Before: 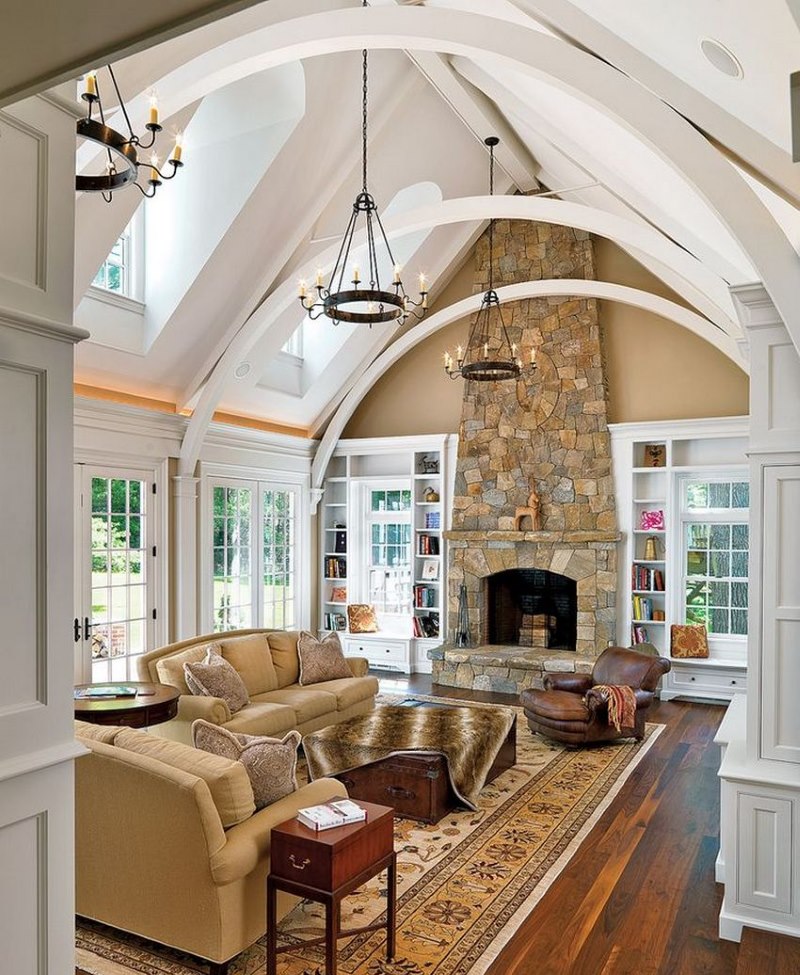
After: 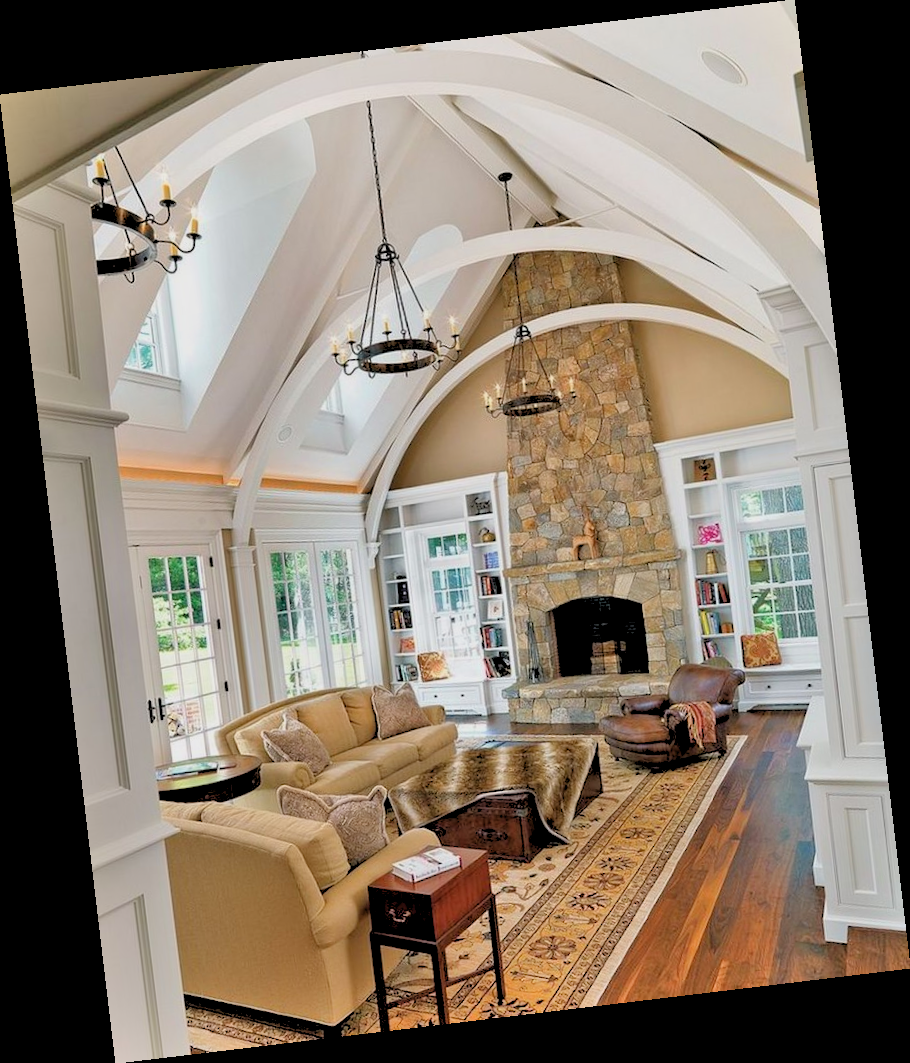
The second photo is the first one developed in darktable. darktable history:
rotate and perspective: rotation -6.83°, automatic cropping off
rgb levels: preserve colors sum RGB, levels [[0.038, 0.433, 0.934], [0, 0.5, 1], [0, 0.5, 1]]
shadows and highlights: soften with gaussian
